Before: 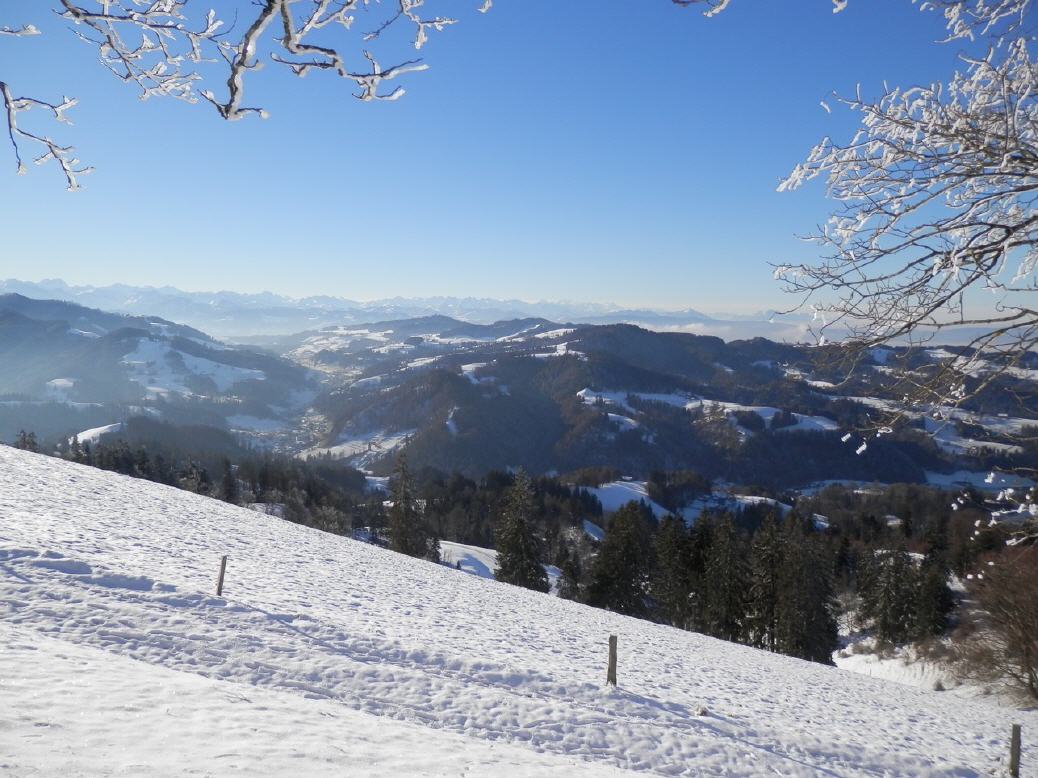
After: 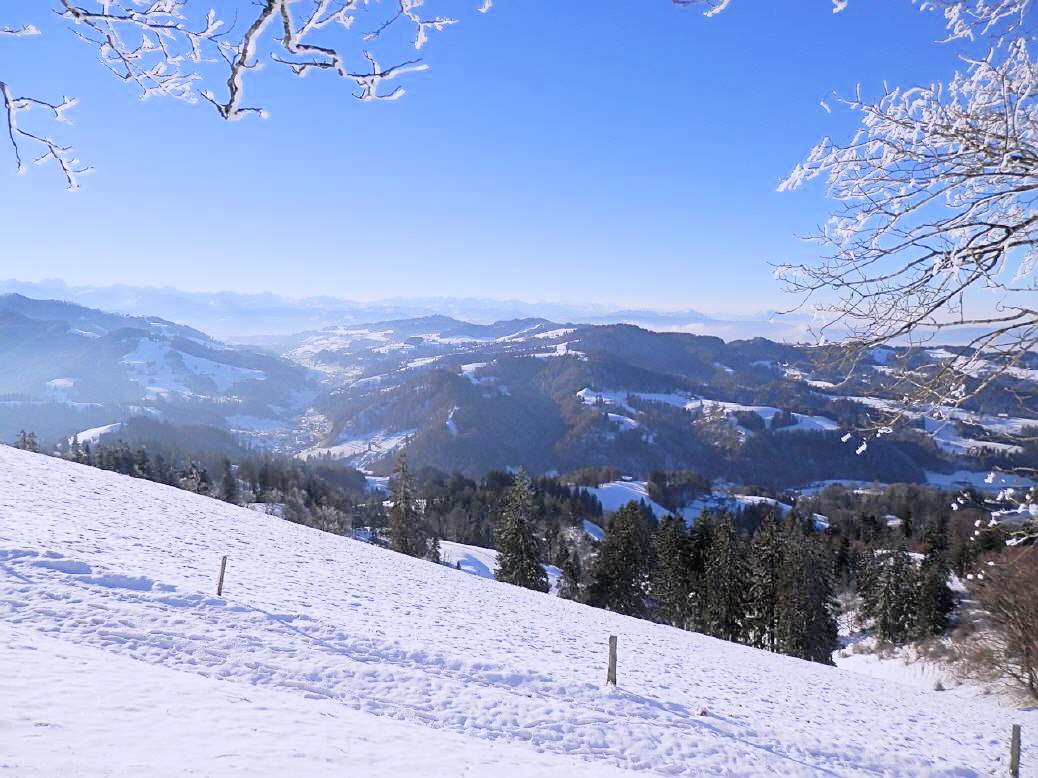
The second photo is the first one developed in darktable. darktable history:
filmic rgb: black relative exposure -7.65 EV, white relative exposure 4.56 EV, hardness 3.61, color science v6 (2022)
bloom: size 9%, threshold 100%, strength 7%
exposure: black level correction 0, exposure 1.1 EV, compensate exposure bias true, compensate highlight preservation false
white balance: red 1.004, blue 1.096
sharpen: on, module defaults
color correction: saturation 0.99
